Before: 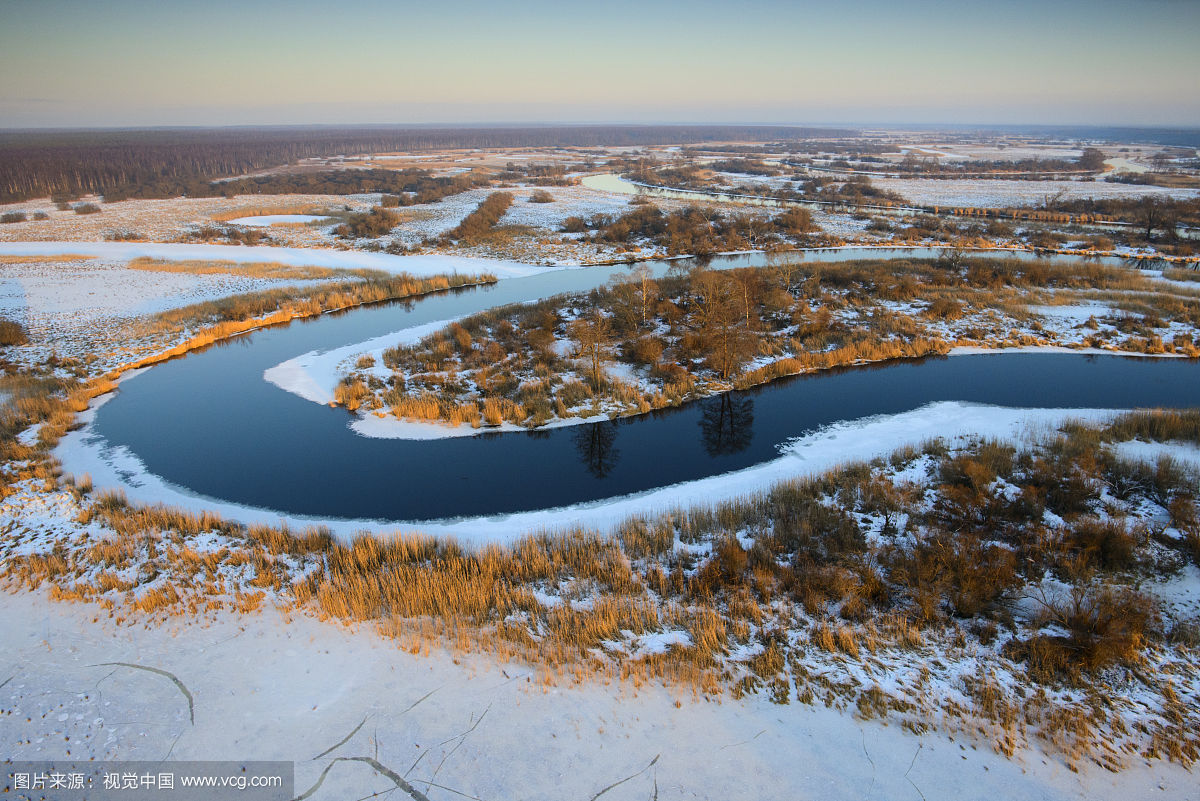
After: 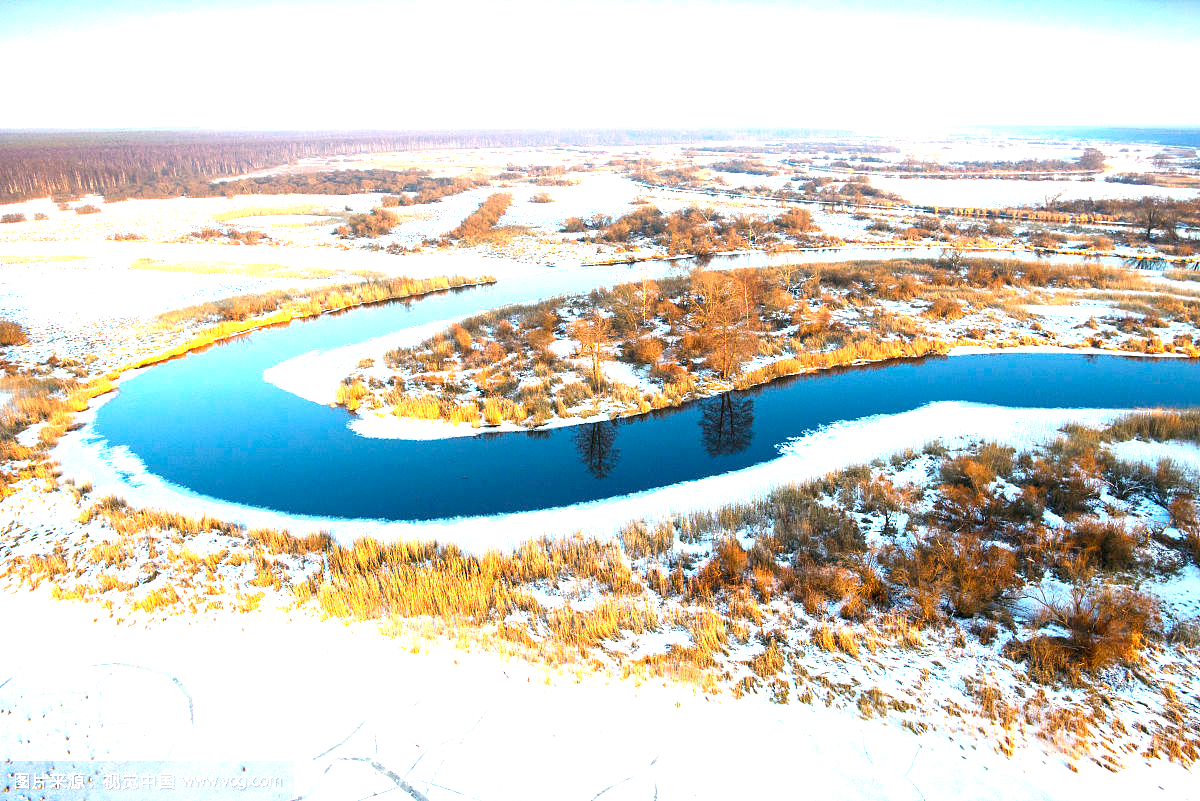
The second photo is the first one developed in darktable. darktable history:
exposure: black level correction 0, exposure 2.001 EV, compensate exposure bias true, compensate highlight preservation false
